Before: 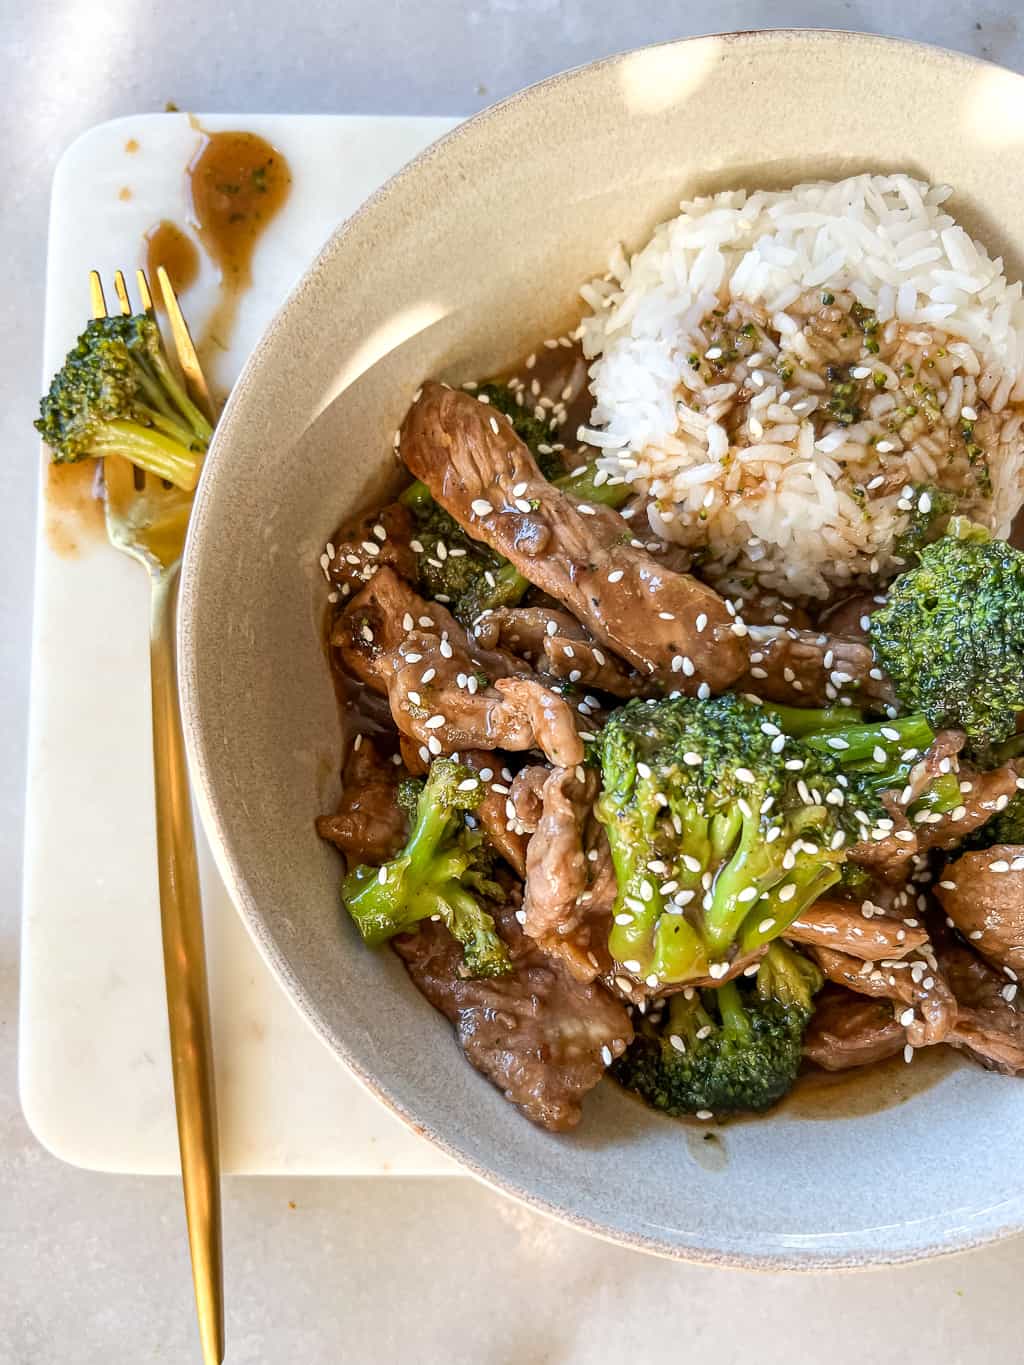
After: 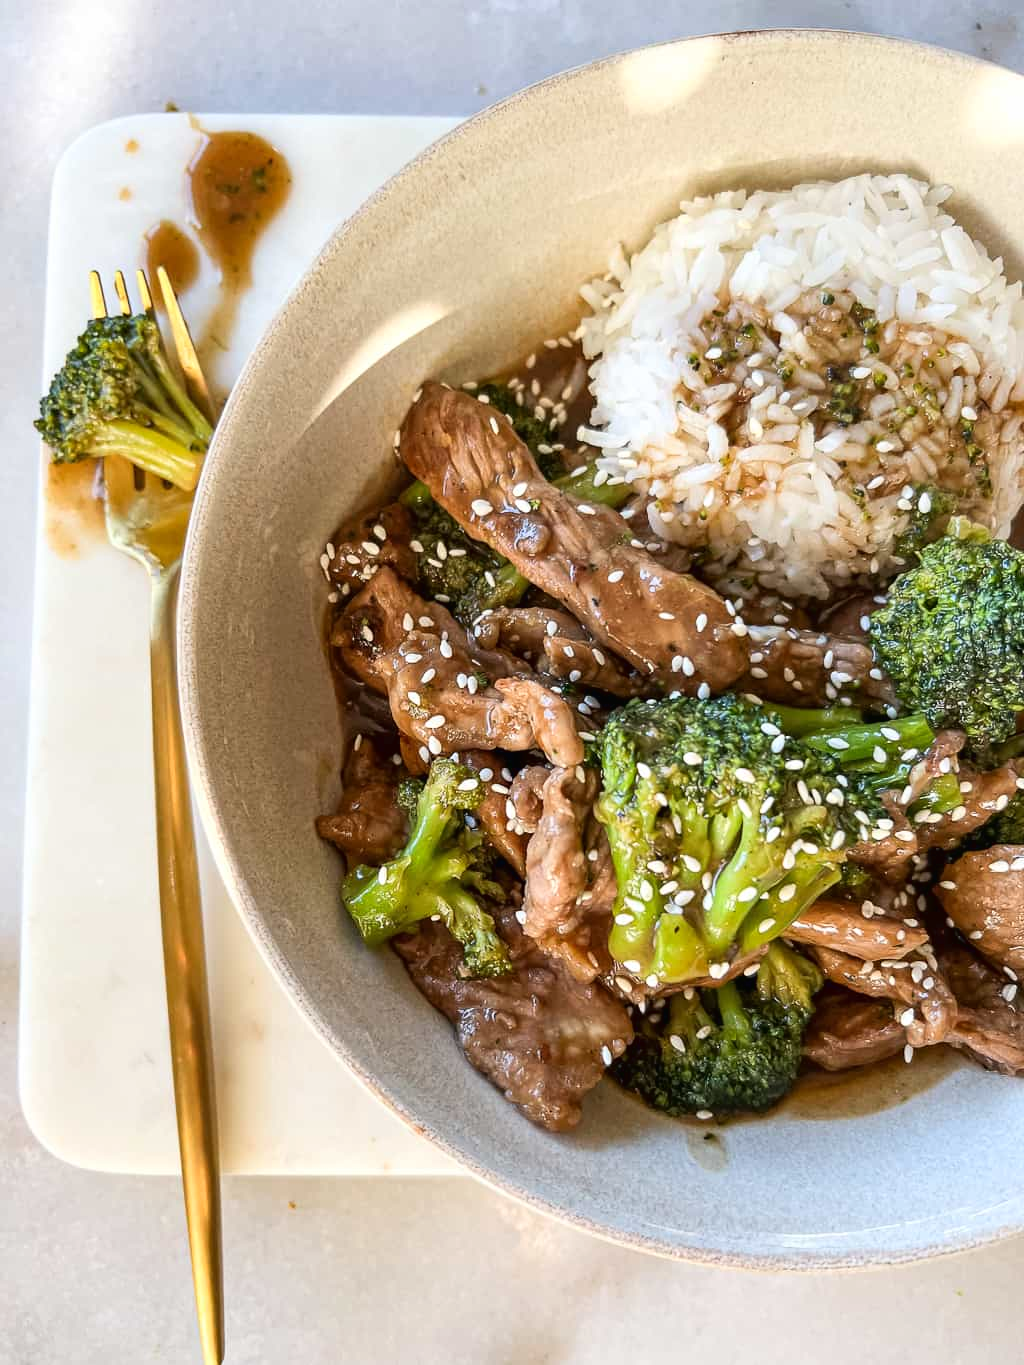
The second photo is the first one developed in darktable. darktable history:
tone curve: curves: ch0 [(0, 0.012) (0.056, 0.046) (0.218, 0.213) (0.606, 0.62) (0.82, 0.846) (1, 1)]; ch1 [(0, 0) (0.226, 0.261) (0.403, 0.437) (0.469, 0.472) (0.495, 0.499) (0.508, 0.503) (0.545, 0.555) (0.59, 0.598) (0.686, 0.728) (1, 1)]; ch2 [(0, 0) (0.269, 0.299) (0.459, 0.45) (0.498, 0.499) (0.523, 0.512) (0.568, 0.558) (0.634, 0.617) (0.698, 0.677) (0.806, 0.769) (1, 1)], color space Lab, linked channels, preserve colors none
